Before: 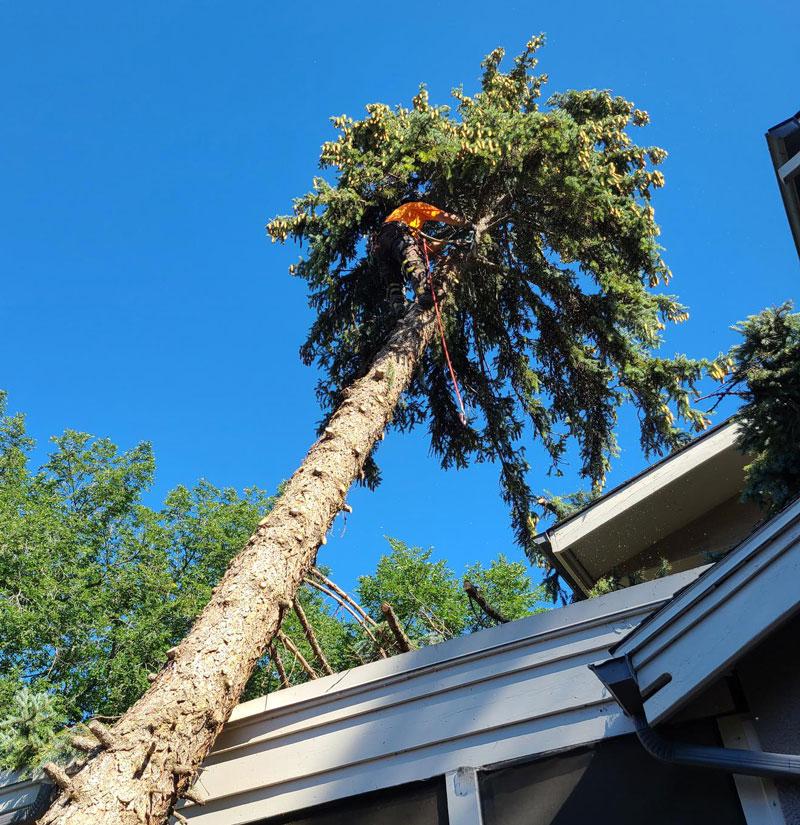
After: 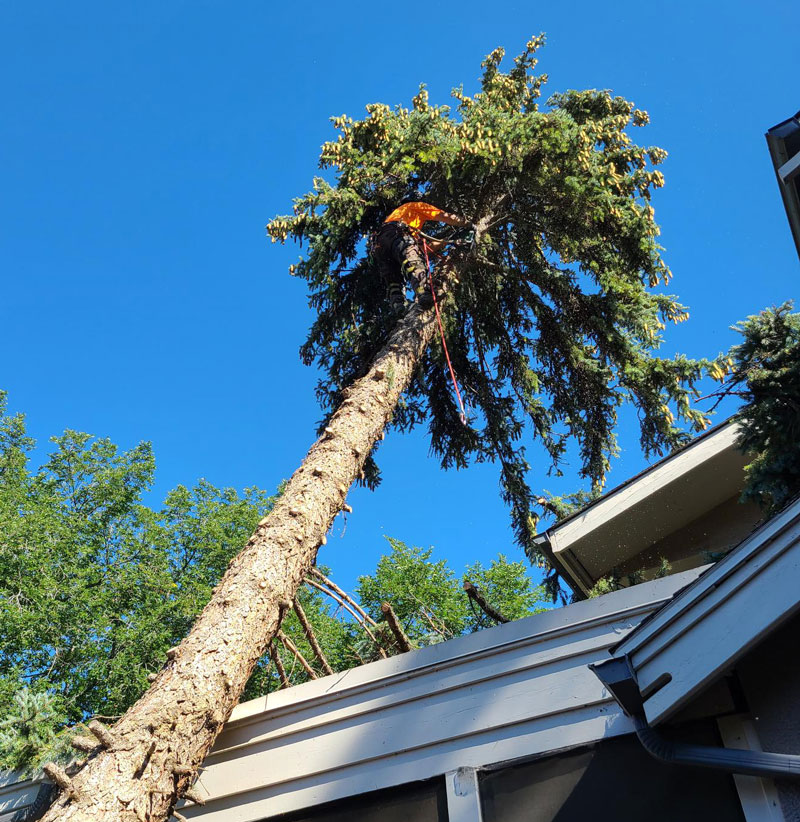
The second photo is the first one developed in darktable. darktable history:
crop: top 0.05%, bottom 0.098%
white balance: red 1, blue 1
